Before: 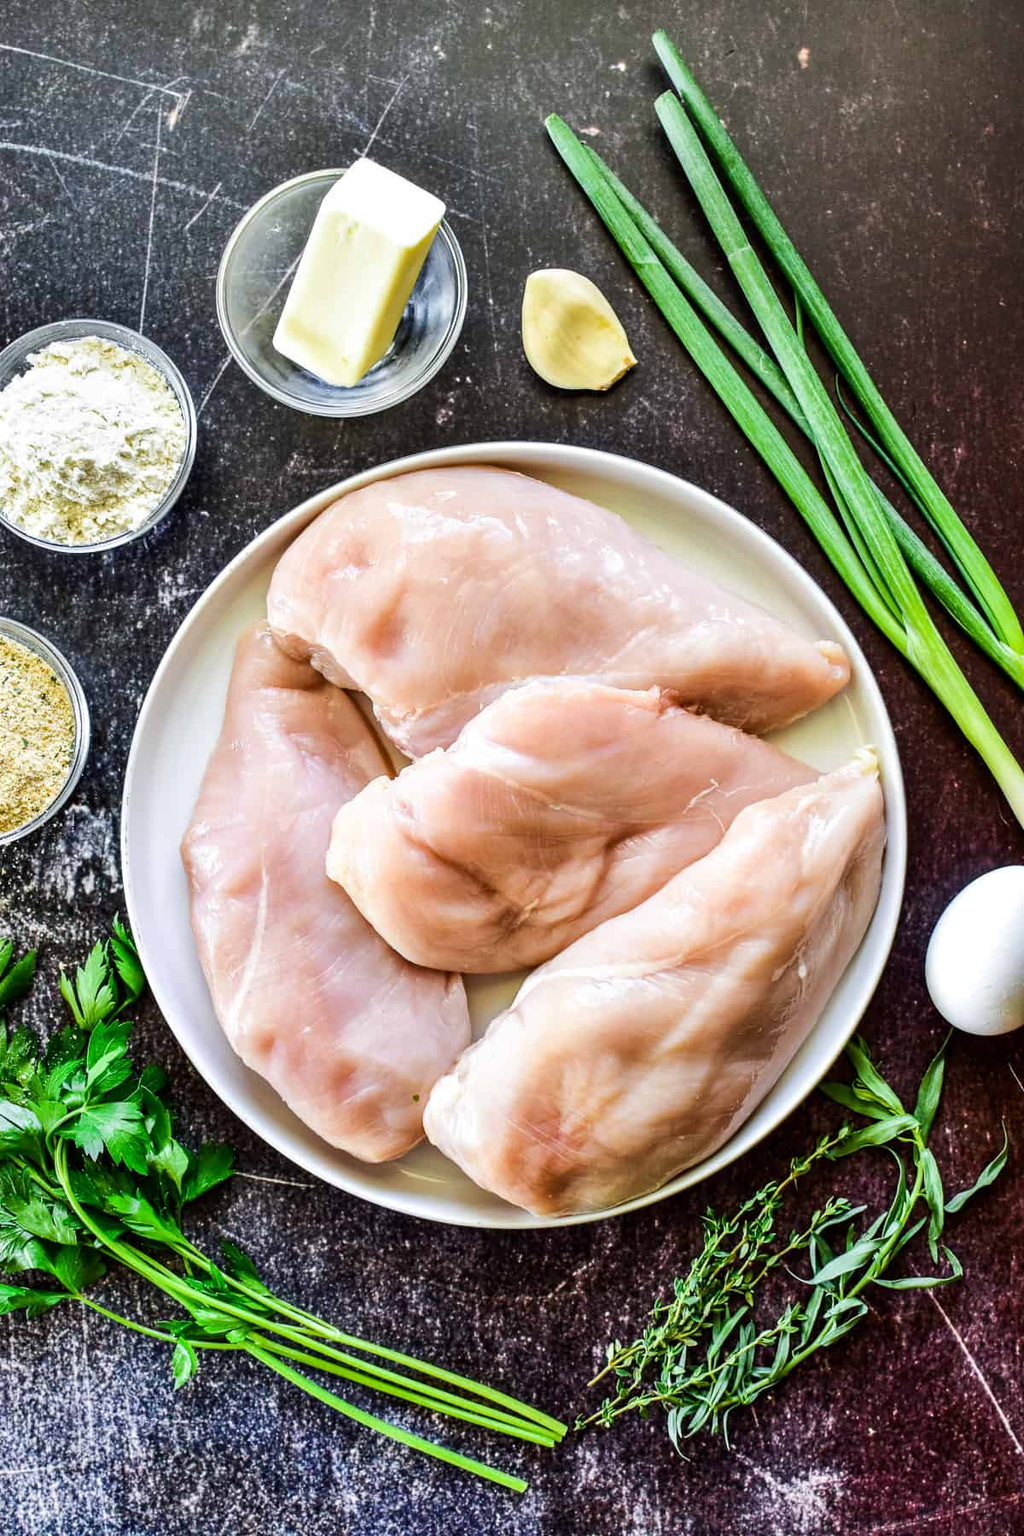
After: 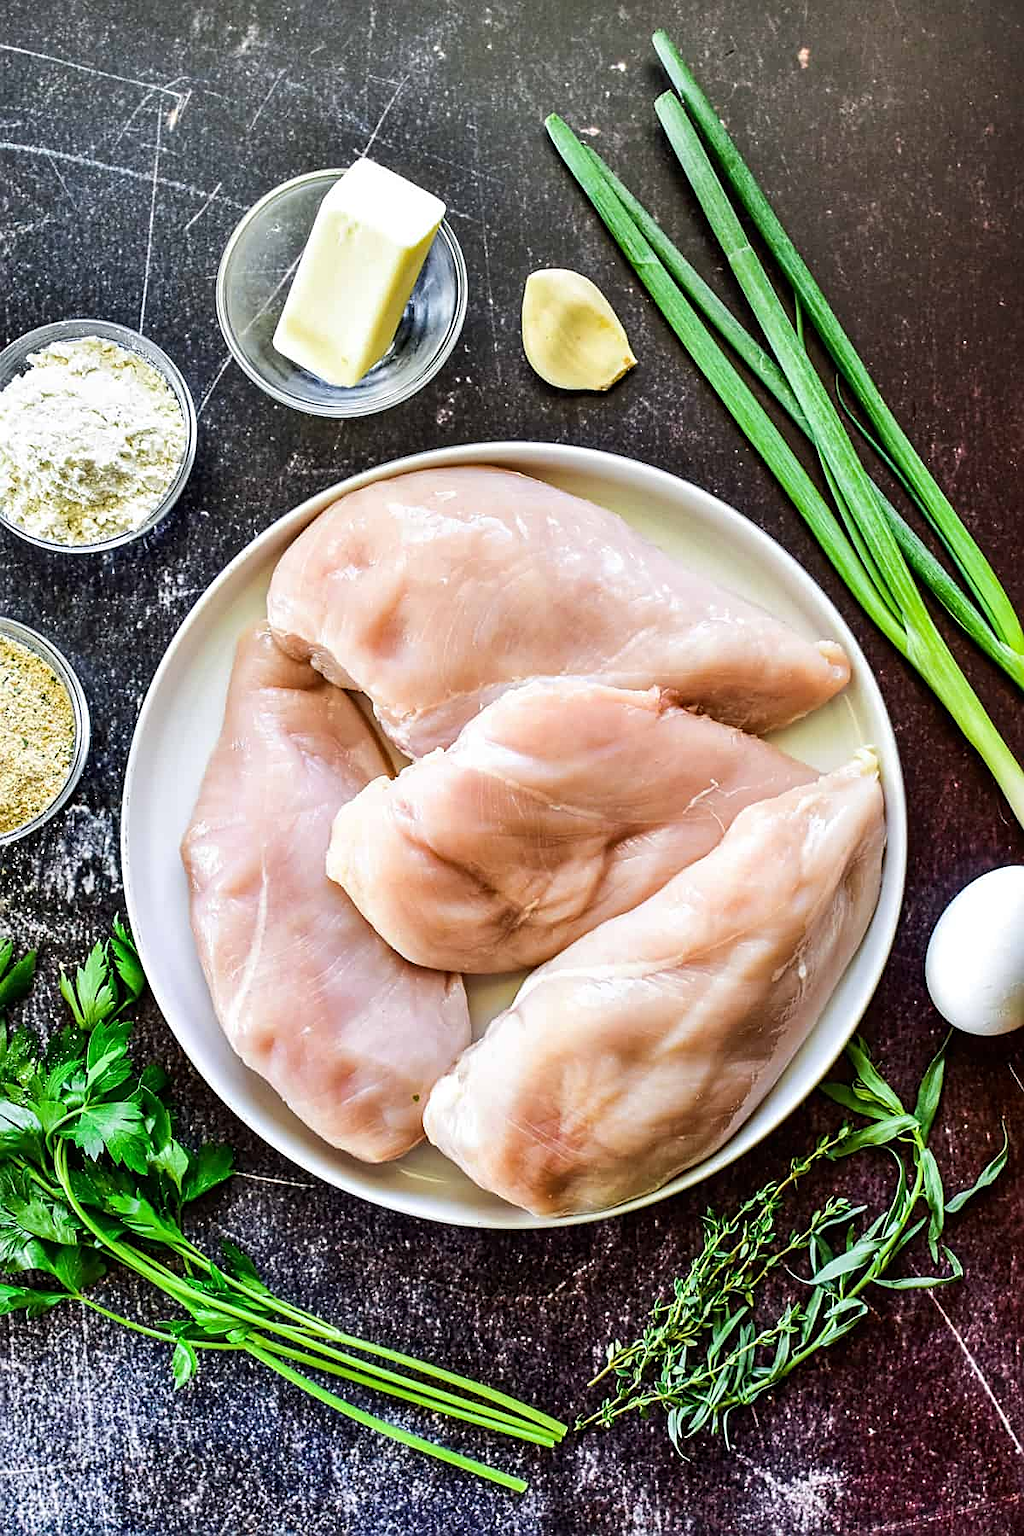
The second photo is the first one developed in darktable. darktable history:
color correction: highlights a* -0.146, highlights b* 0.093
sharpen: on, module defaults
